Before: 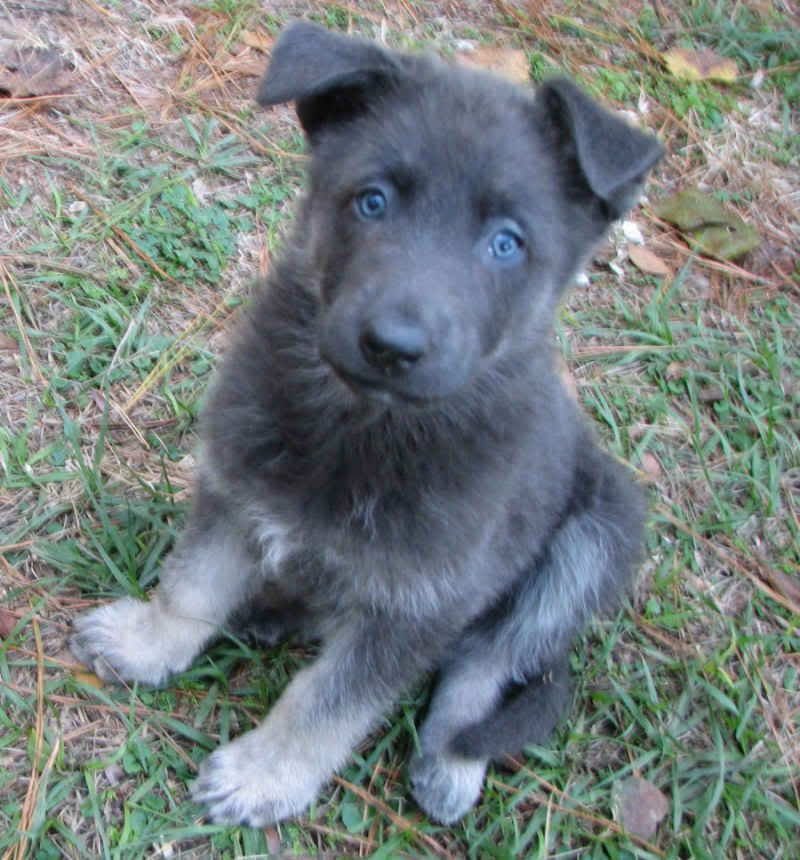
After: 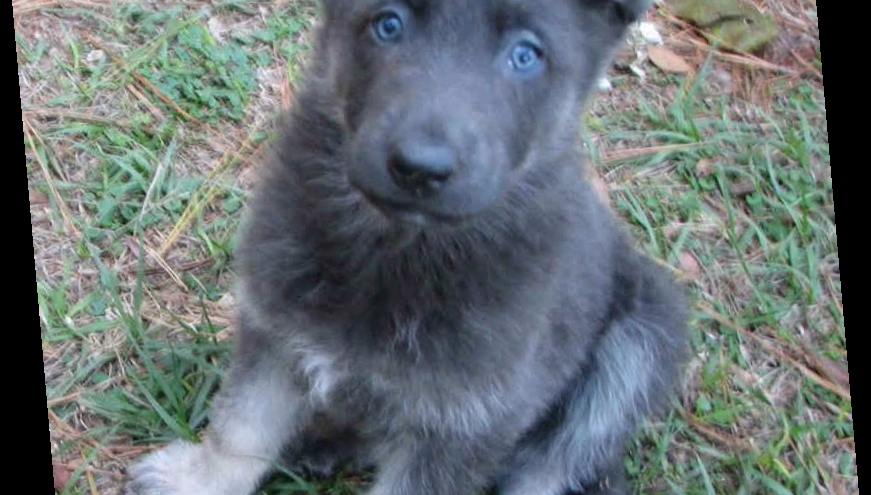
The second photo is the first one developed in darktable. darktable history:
rotate and perspective: rotation -4.98°, automatic cropping off
crop and rotate: top 23.043%, bottom 23.437%
